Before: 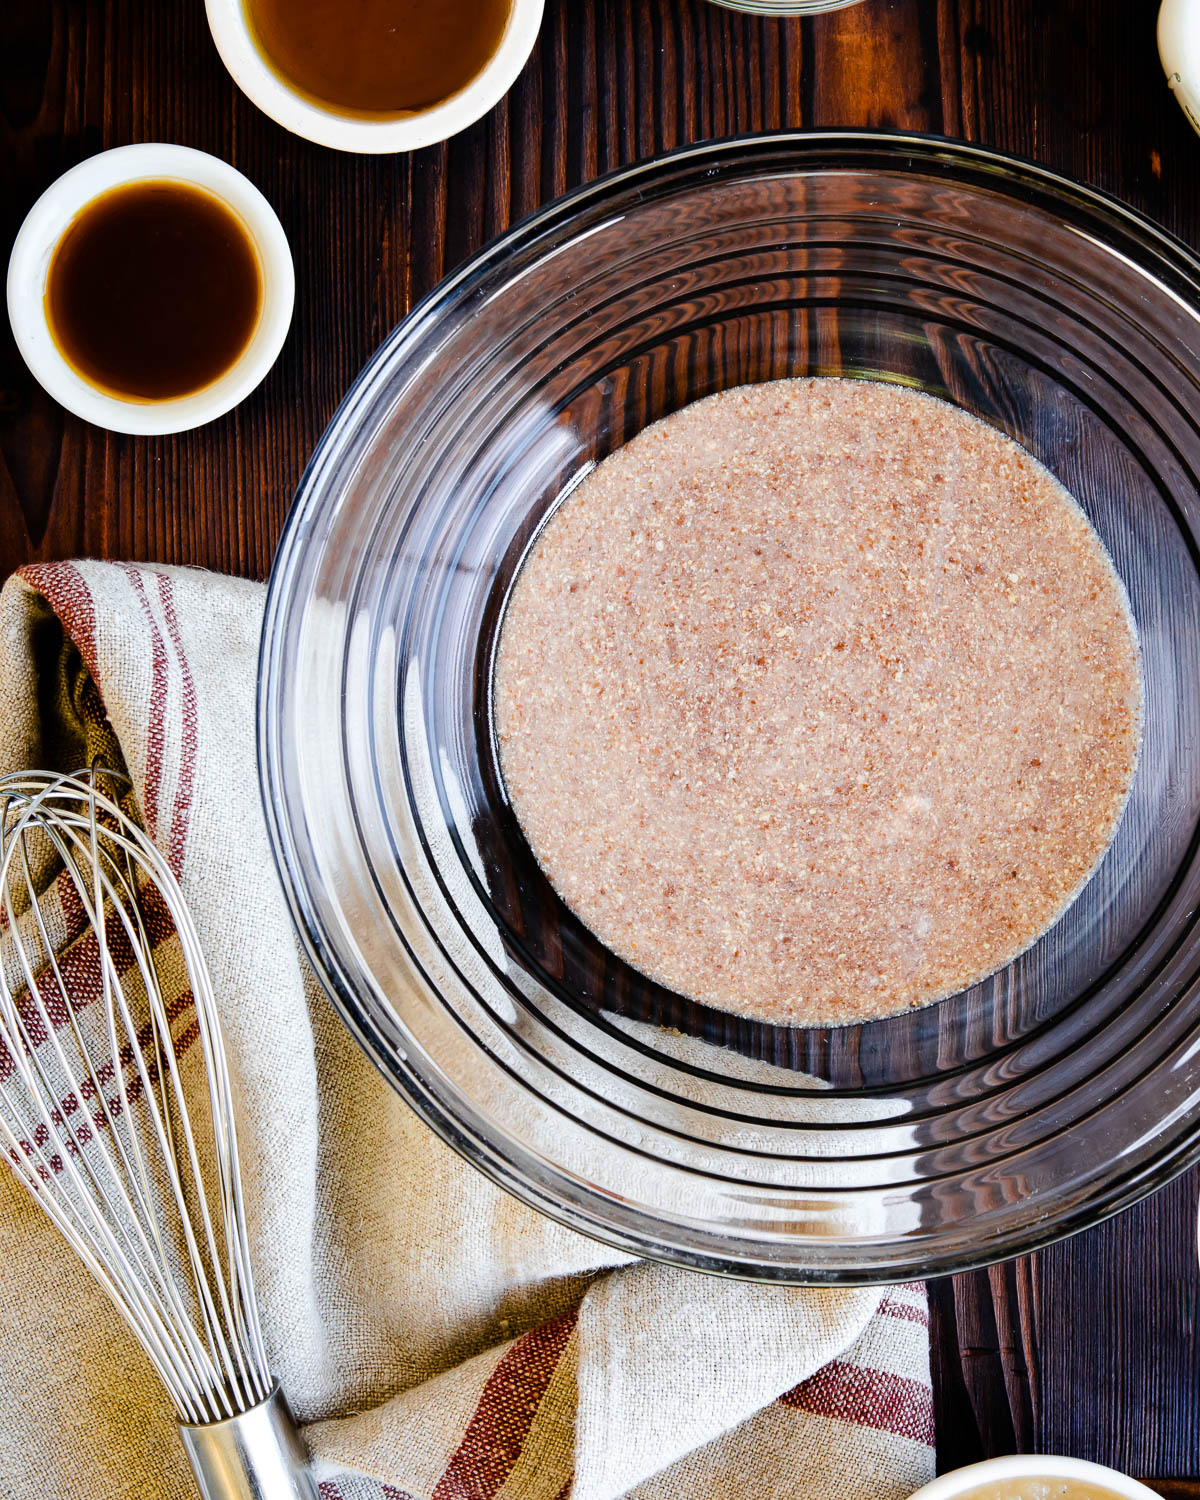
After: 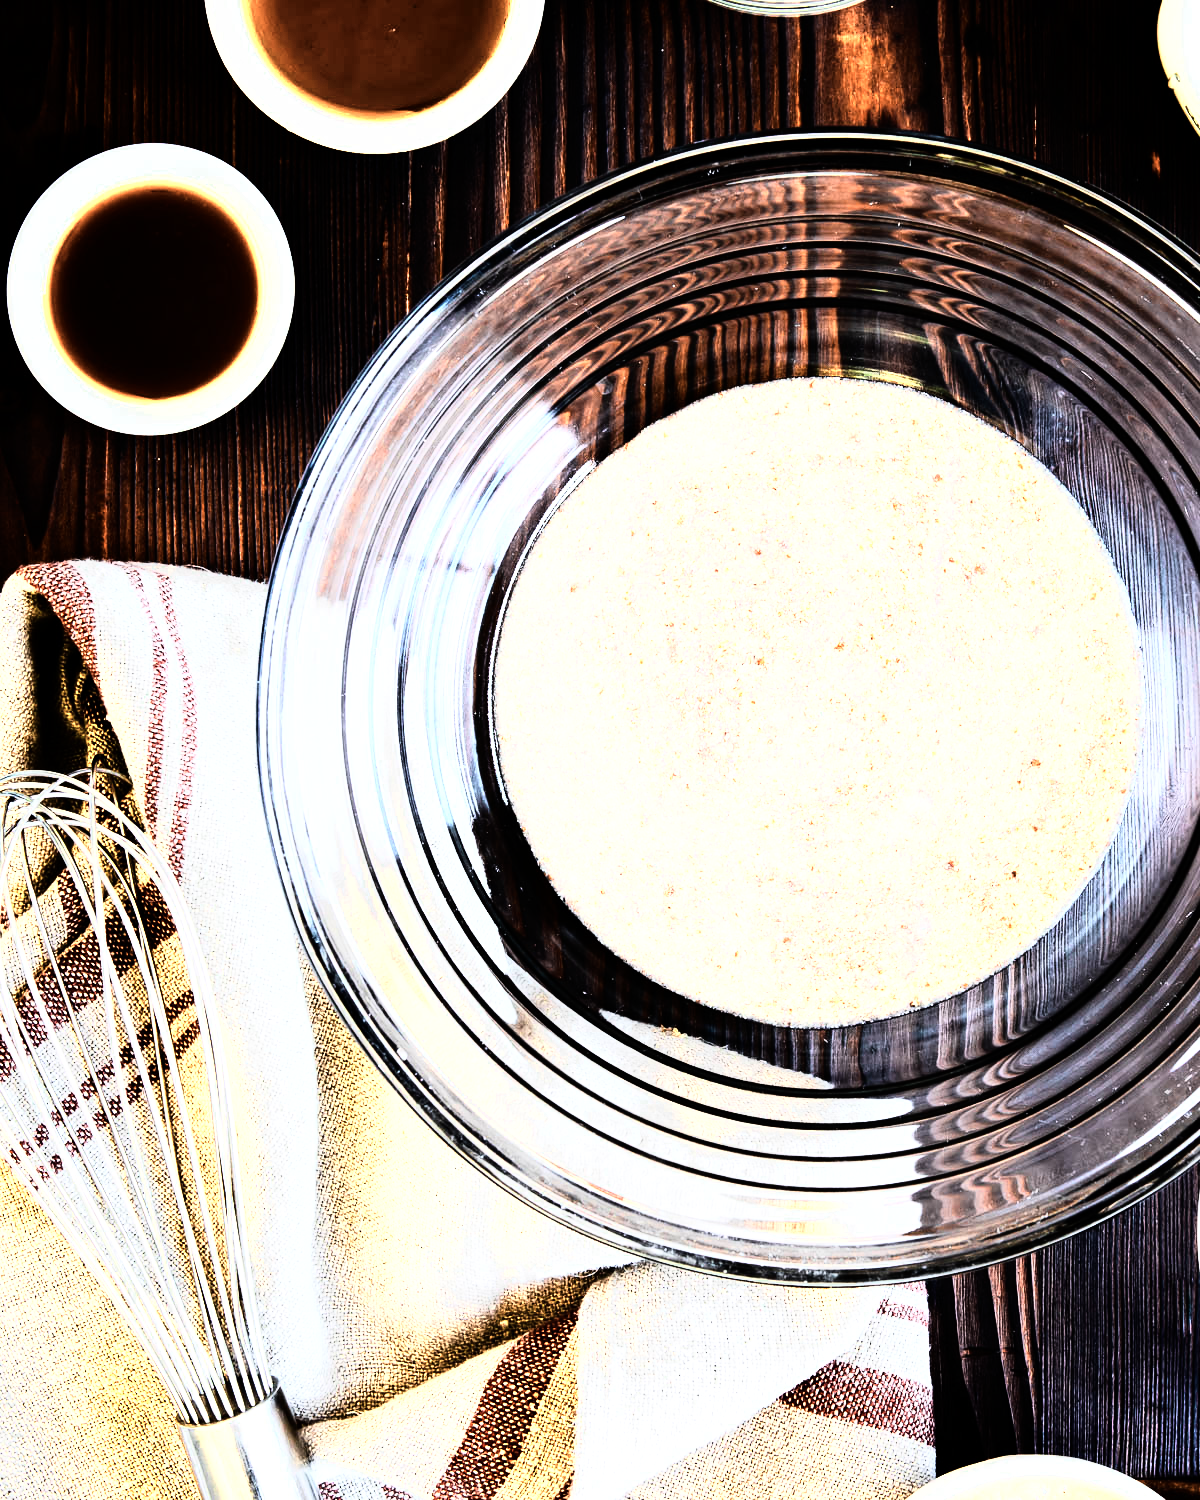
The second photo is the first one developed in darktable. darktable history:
color zones: curves: ch0 [(0.018, 0.548) (0.224, 0.64) (0.425, 0.447) (0.675, 0.575) (0.732, 0.579)]; ch1 [(0.066, 0.487) (0.25, 0.5) (0.404, 0.43) (0.75, 0.421) (0.956, 0.421)]; ch2 [(0.044, 0.561) (0.215, 0.465) (0.399, 0.544) (0.465, 0.548) (0.614, 0.447) (0.724, 0.43) (0.882, 0.623) (0.956, 0.632)]
rgb curve: curves: ch0 [(0, 0) (0.21, 0.15) (0.24, 0.21) (0.5, 0.75) (0.75, 0.96) (0.89, 0.99) (1, 1)]; ch1 [(0, 0.02) (0.21, 0.13) (0.25, 0.2) (0.5, 0.67) (0.75, 0.9) (0.89, 0.97) (1, 1)]; ch2 [(0, 0.02) (0.21, 0.13) (0.25, 0.2) (0.5, 0.67) (0.75, 0.9) (0.89, 0.97) (1, 1)], compensate middle gray true
